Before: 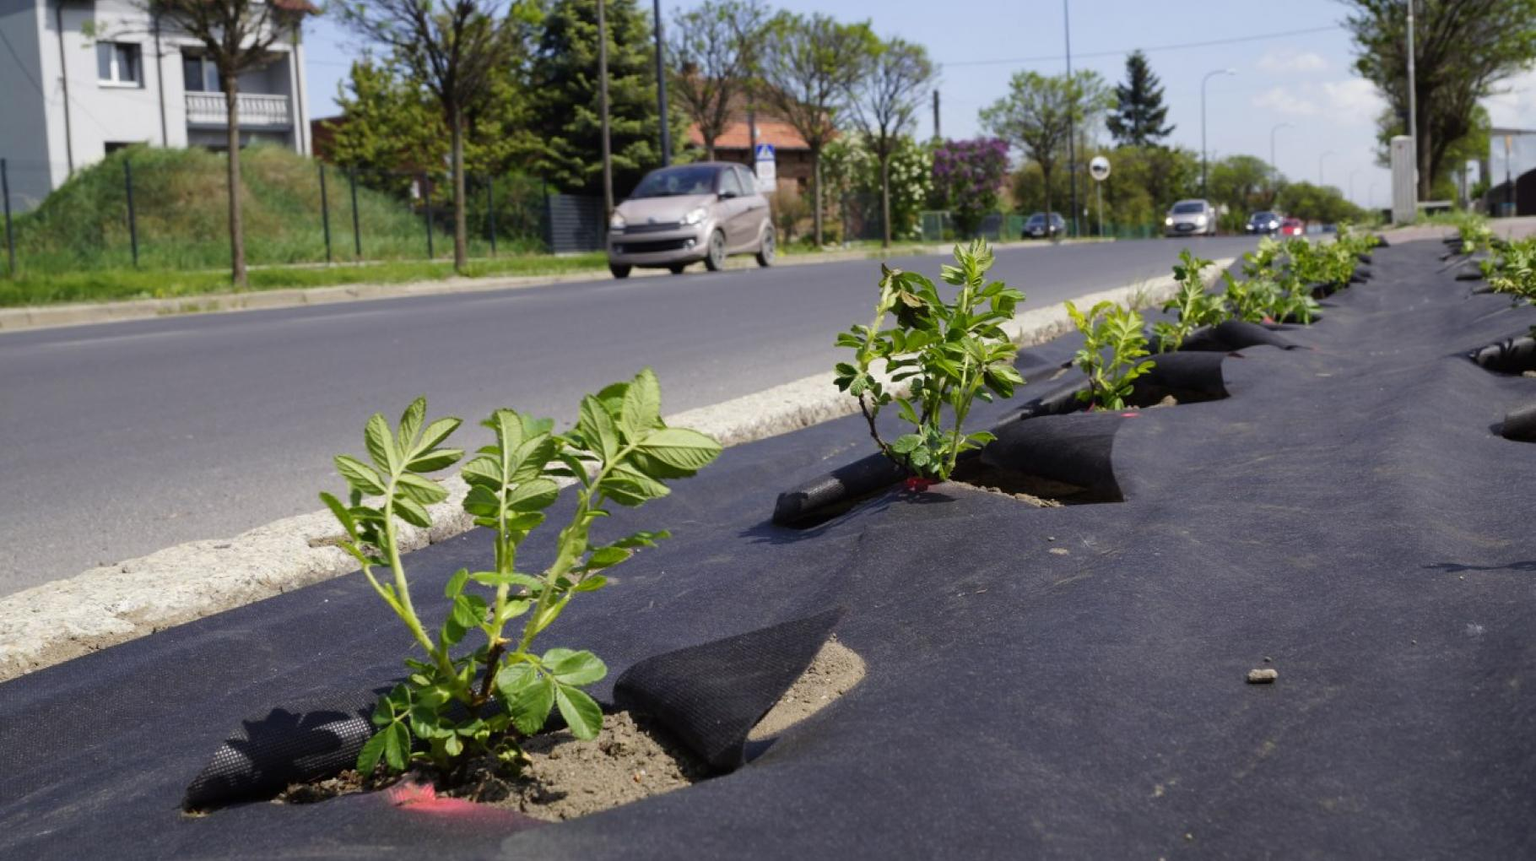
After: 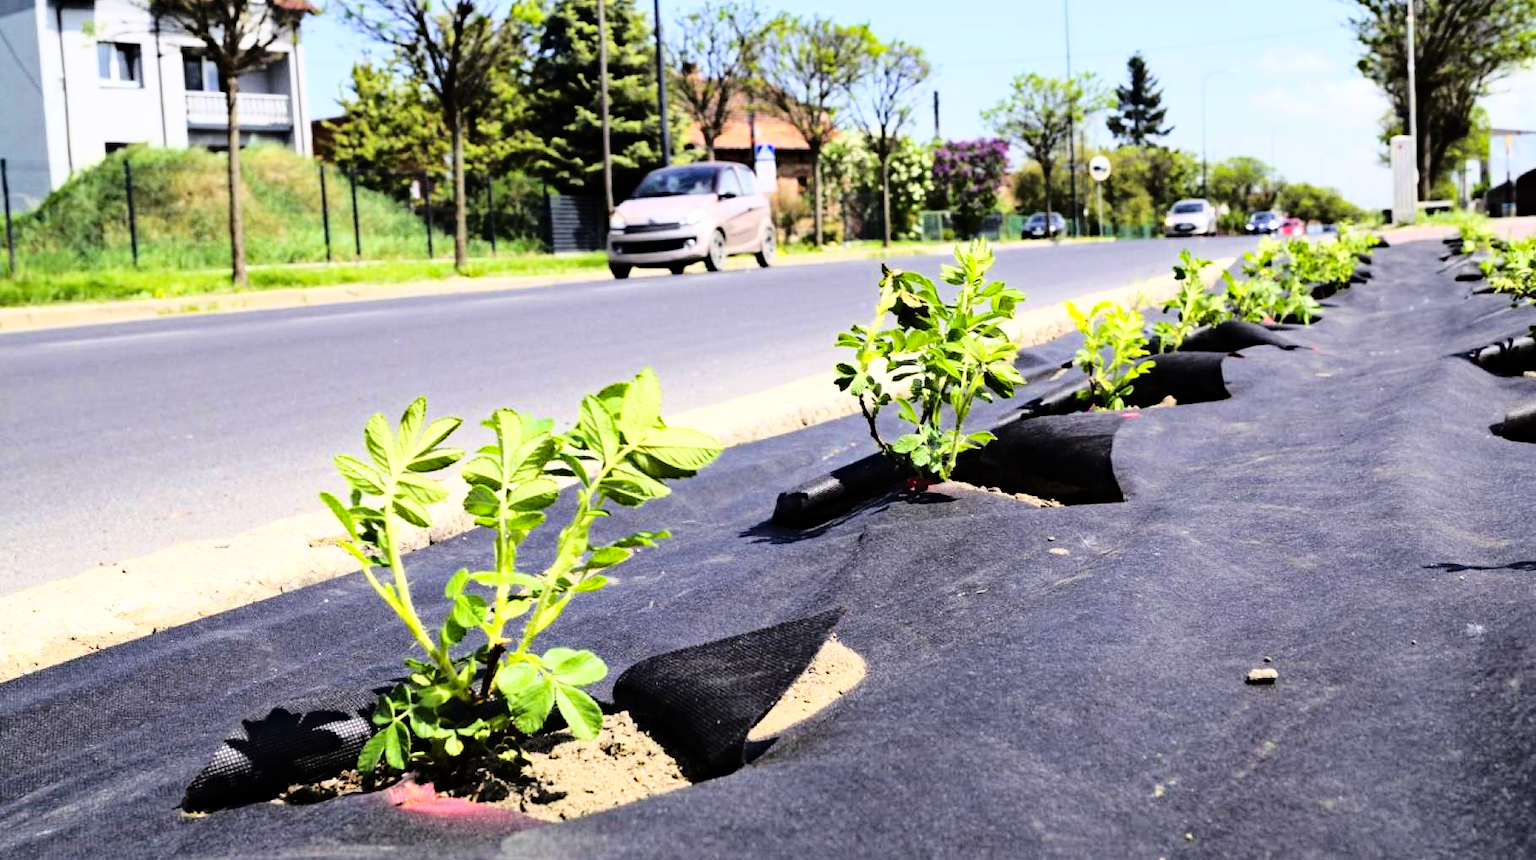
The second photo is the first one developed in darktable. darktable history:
haze removal: strength 0.29, distance 0.25, compatibility mode true, adaptive false
rgb curve: curves: ch0 [(0, 0) (0.21, 0.15) (0.24, 0.21) (0.5, 0.75) (0.75, 0.96) (0.89, 0.99) (1, 1)]; ch1 [(0, 0.02) (0.21, 0.13) (0.25, 0.2) (0.5, 0.67) (0.75, 0.9) (0.89, 0.97) (1, 1)]; ch2 [(0, 0.02) (0.21, 0.13) (0.25, 0.2) (0.5, 0.67) (0.75, 0.9) (0.89, 0.97) (1, 1)], compensate middle gray true
shadows and highlights: shadows 52.34, highlights -28.23, soften with gaussian
tone curve: curves: ch0 [(0, 0) (0.26, 0.424) (0.417, 0.585) (1, 1)]
